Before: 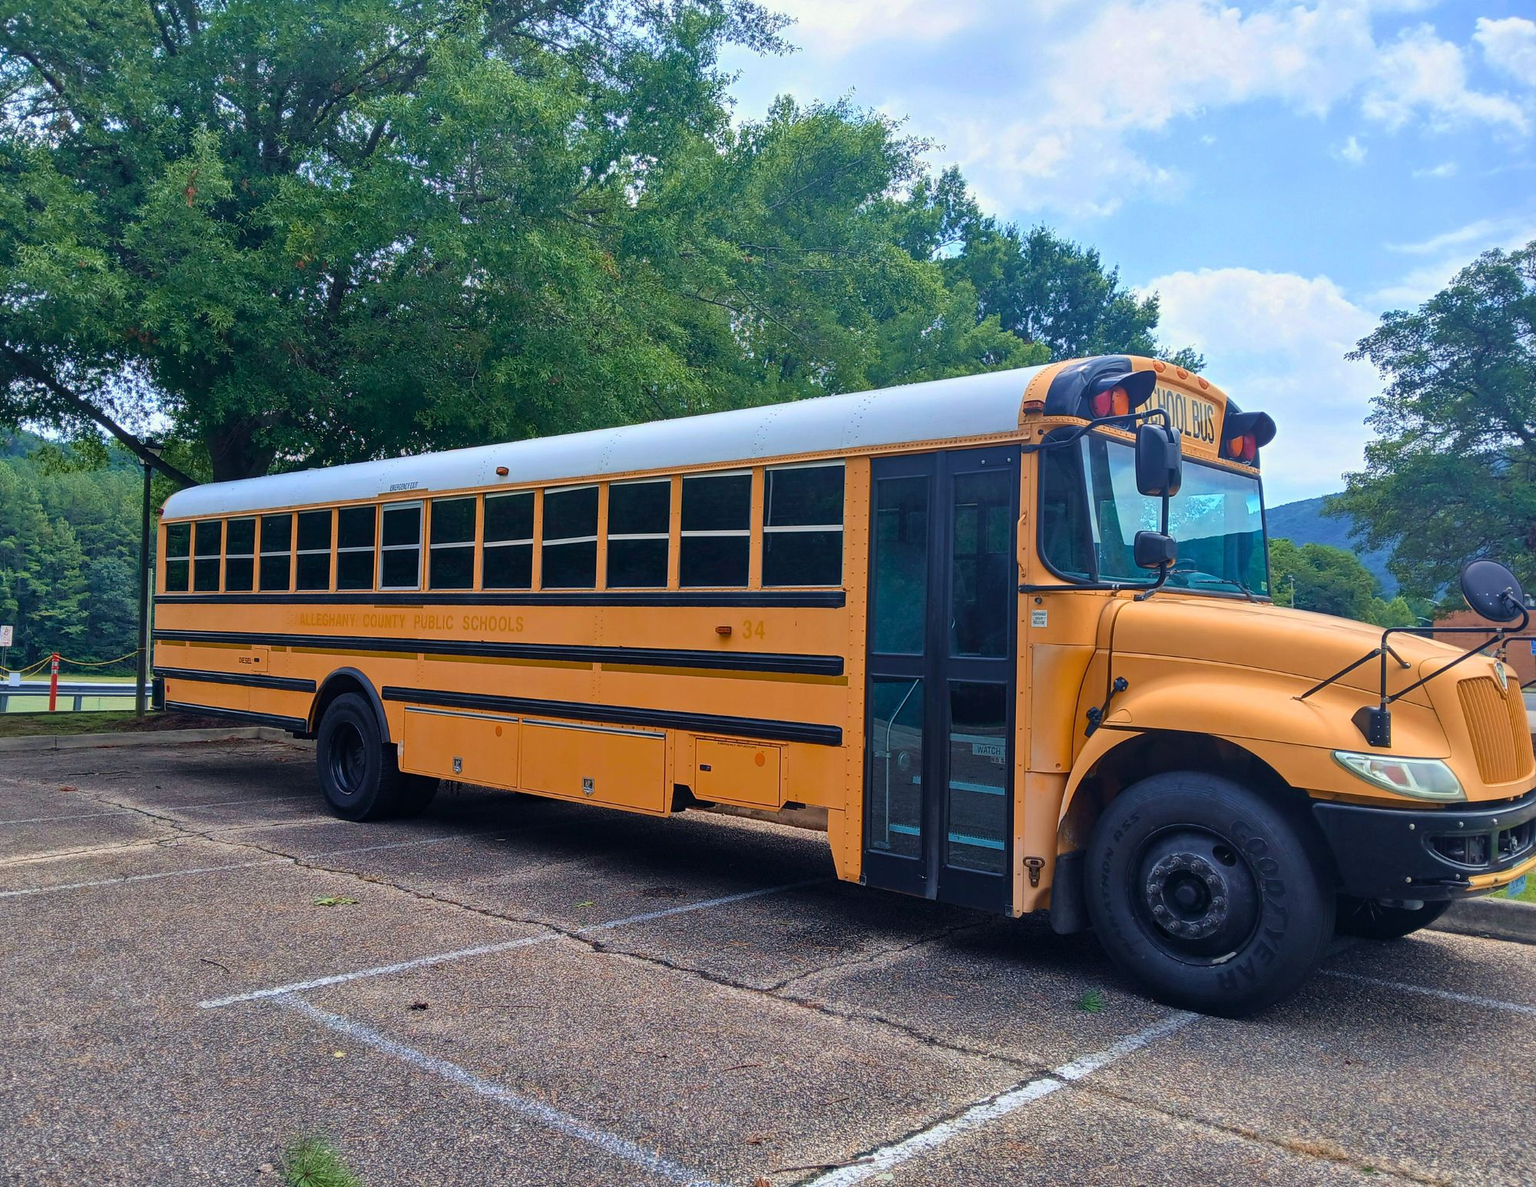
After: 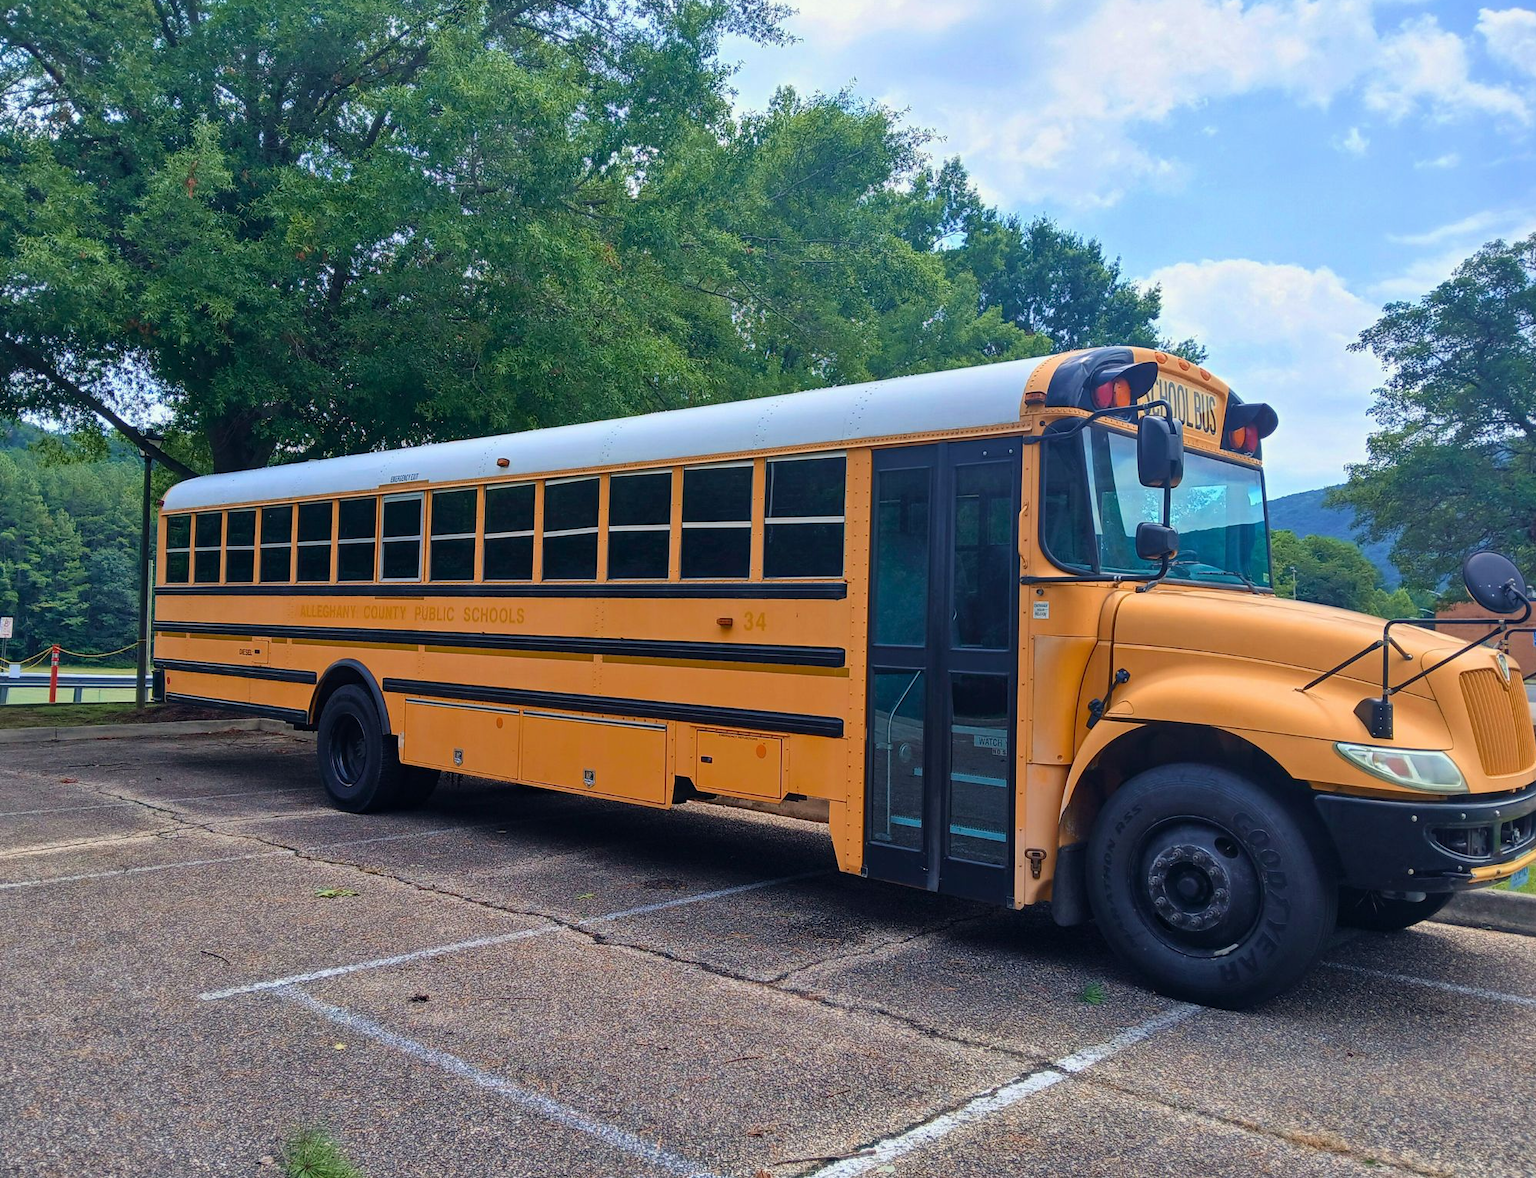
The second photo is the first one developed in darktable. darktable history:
crop: top 0.788%, right 0.103%
exposure: exposure -0.012 EV, compensate highlight preservation false
